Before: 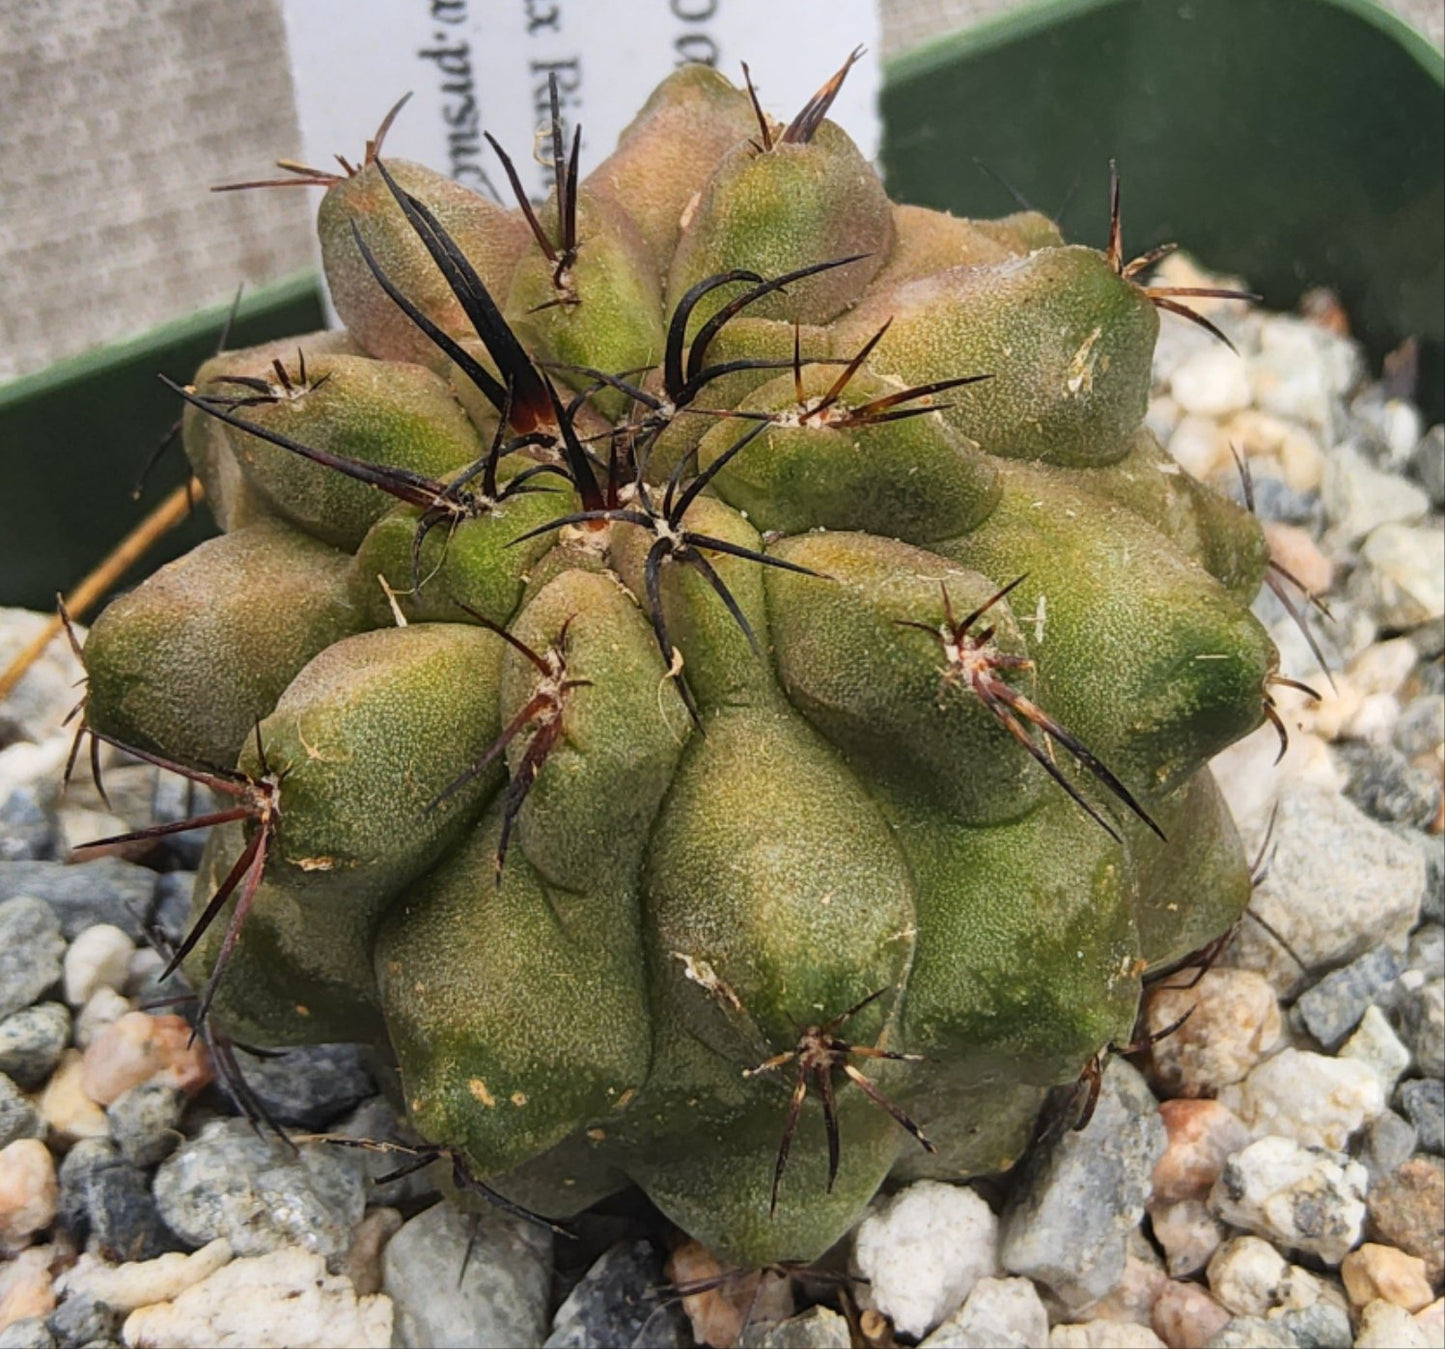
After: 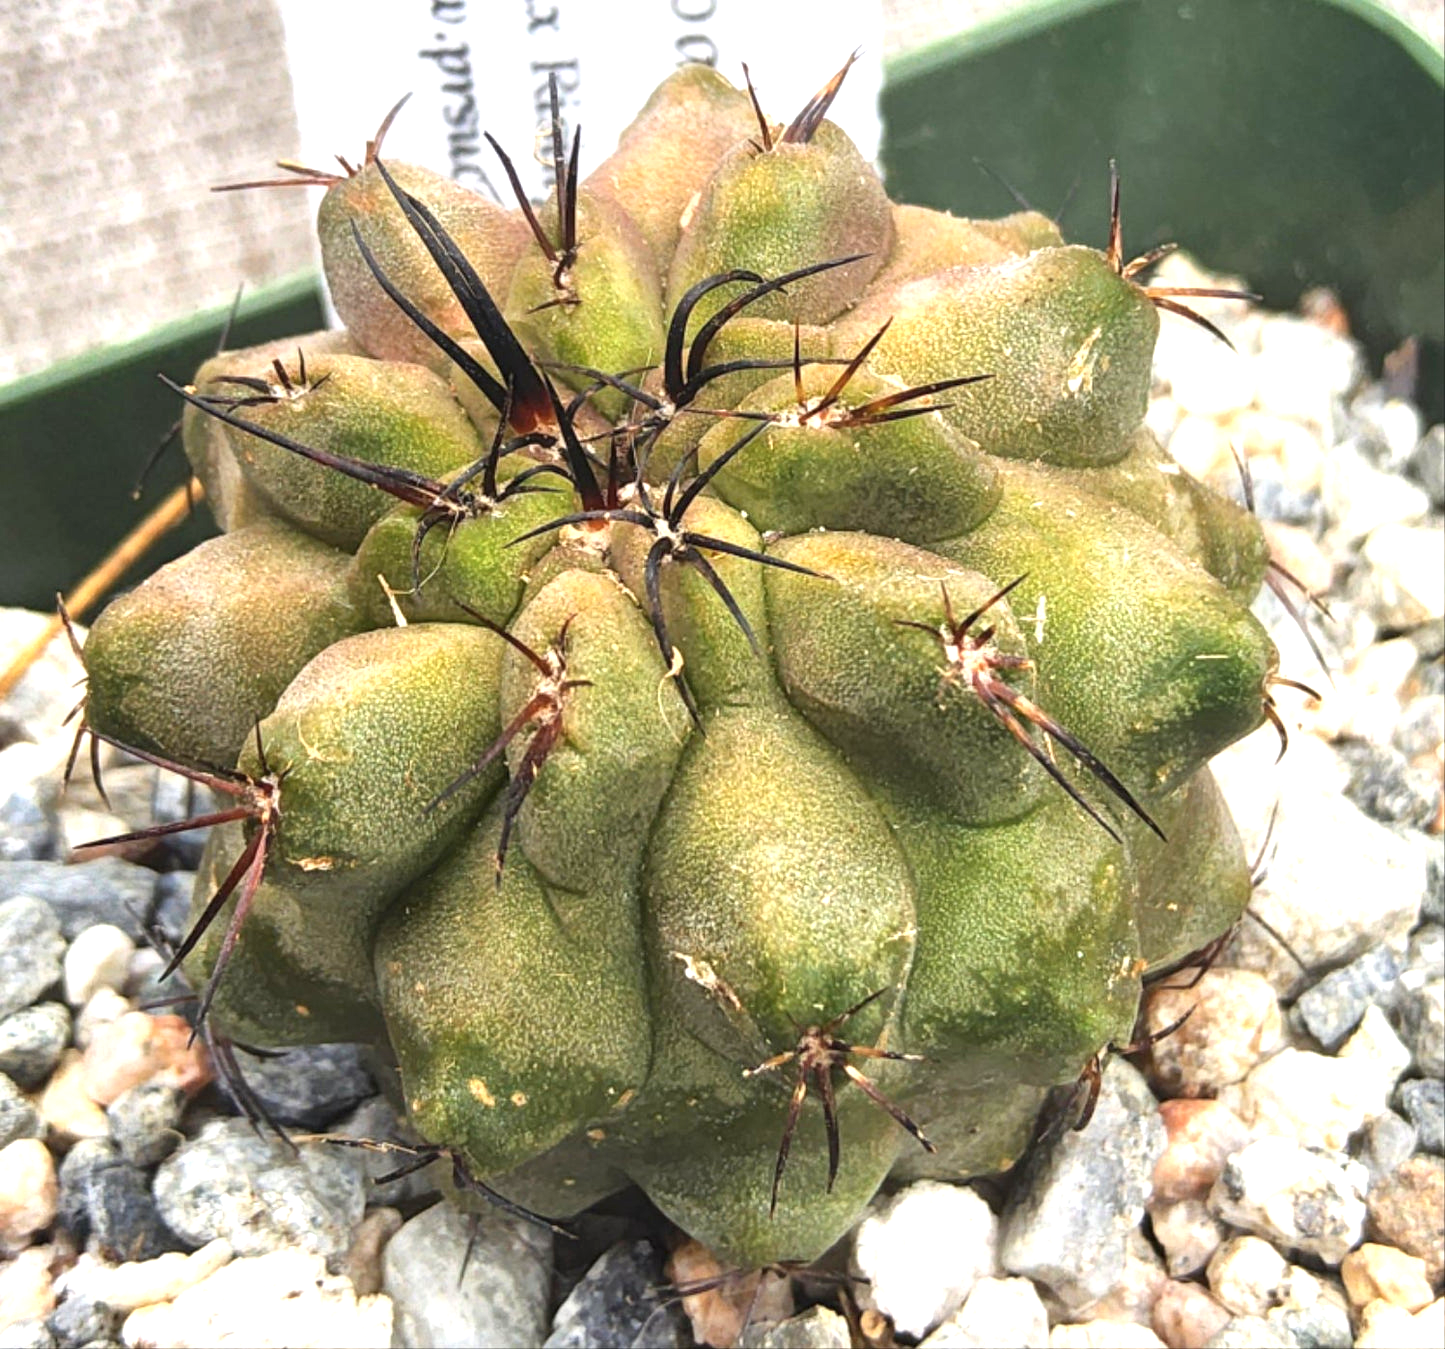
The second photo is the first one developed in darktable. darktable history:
color correction: highlights b* -0.046, saturation 0.978
exposure: black level correction 0, exposure 1.106 EV, compensate highlight preservation false
